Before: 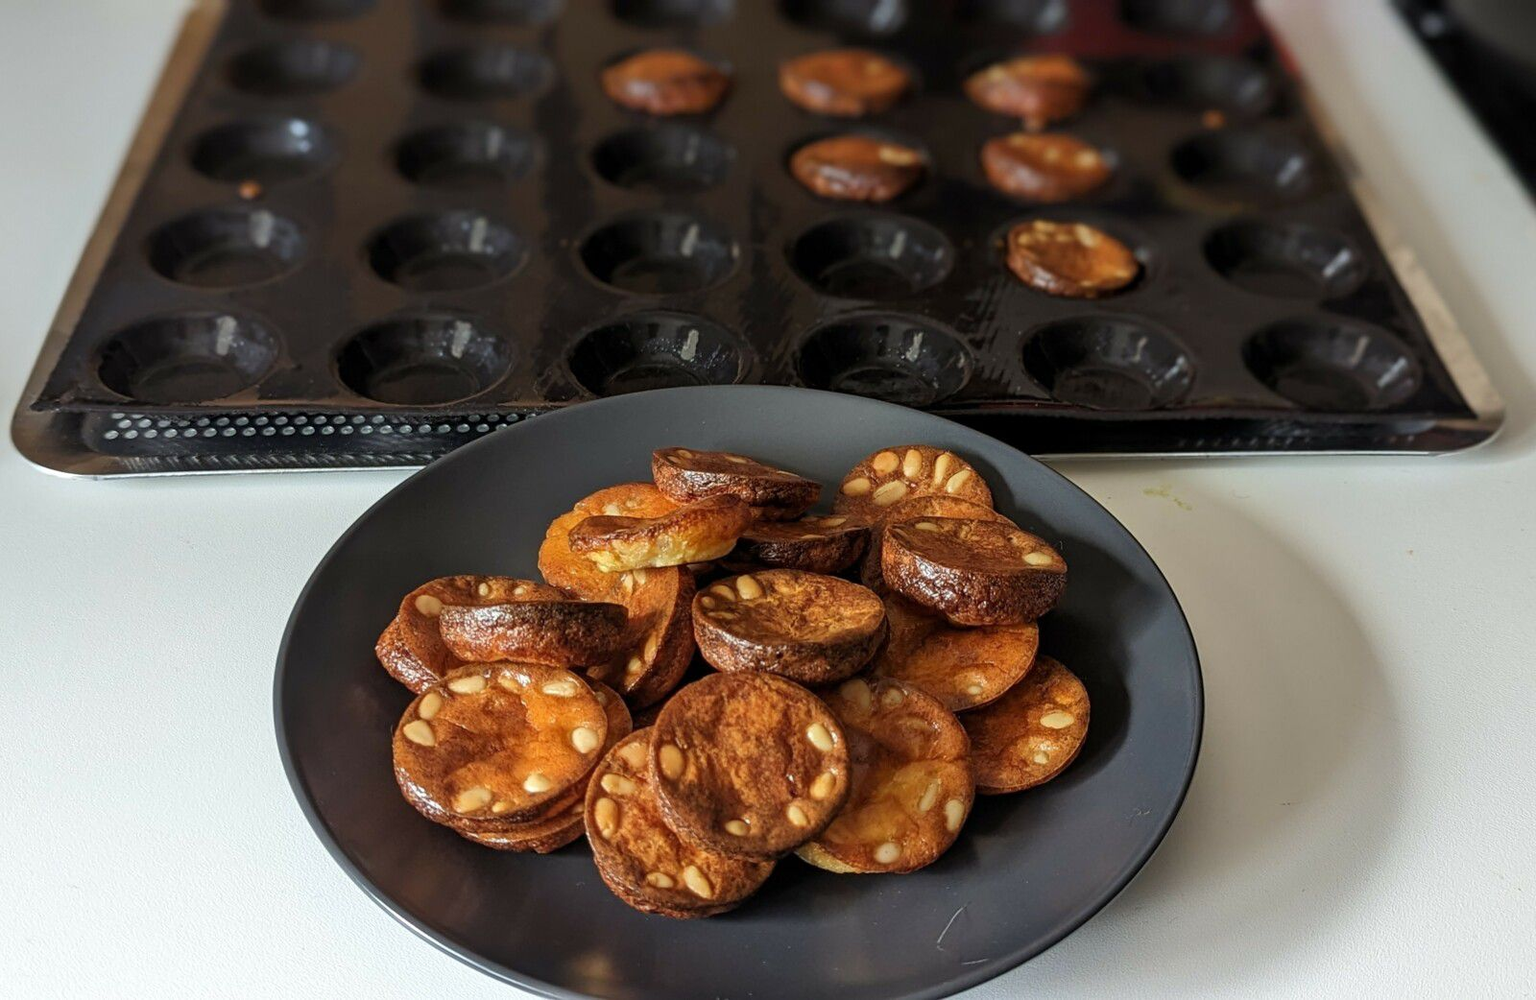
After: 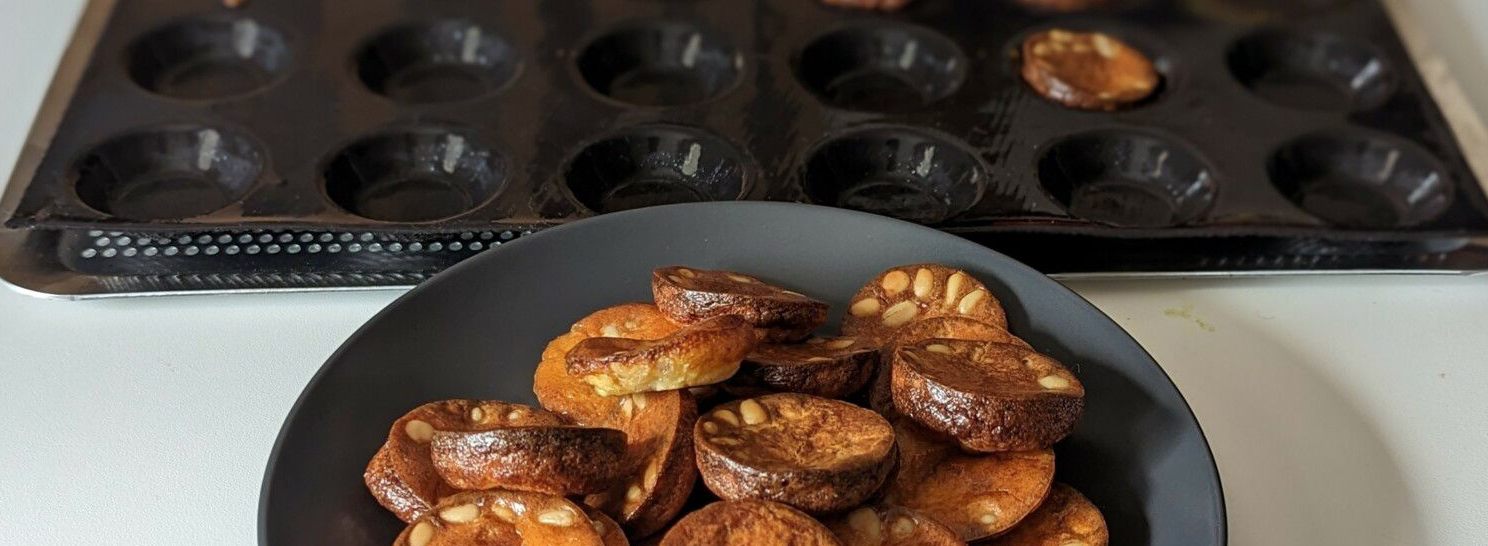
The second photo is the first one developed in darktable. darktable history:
crop: left 1.744%, top 19.225%, right 5.069%, bottom 28.357%
contrast brightness saturation: saturation -0.05
white balance: red 1, blue 1
